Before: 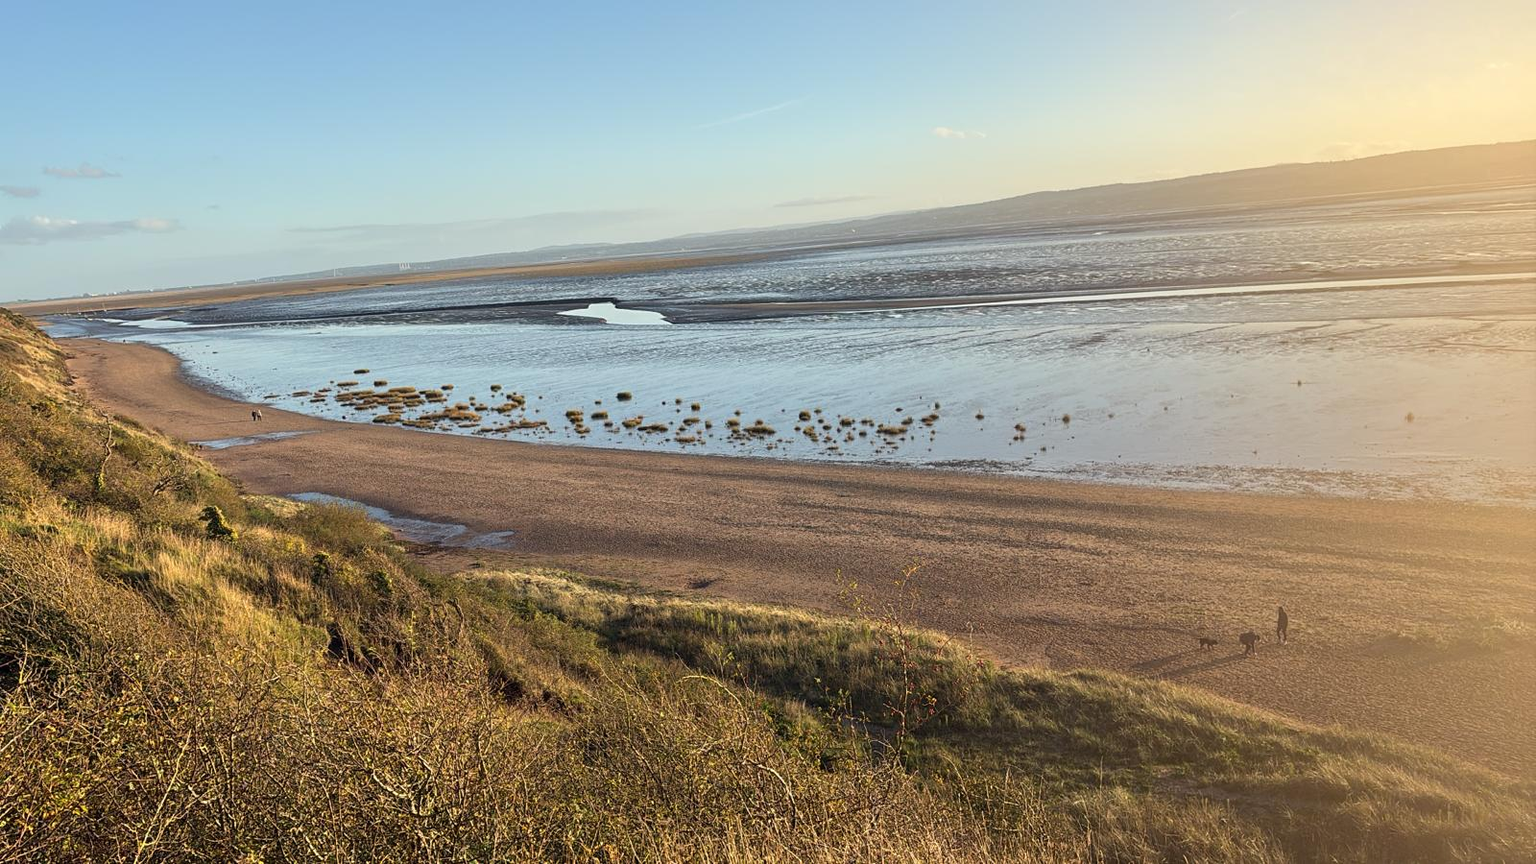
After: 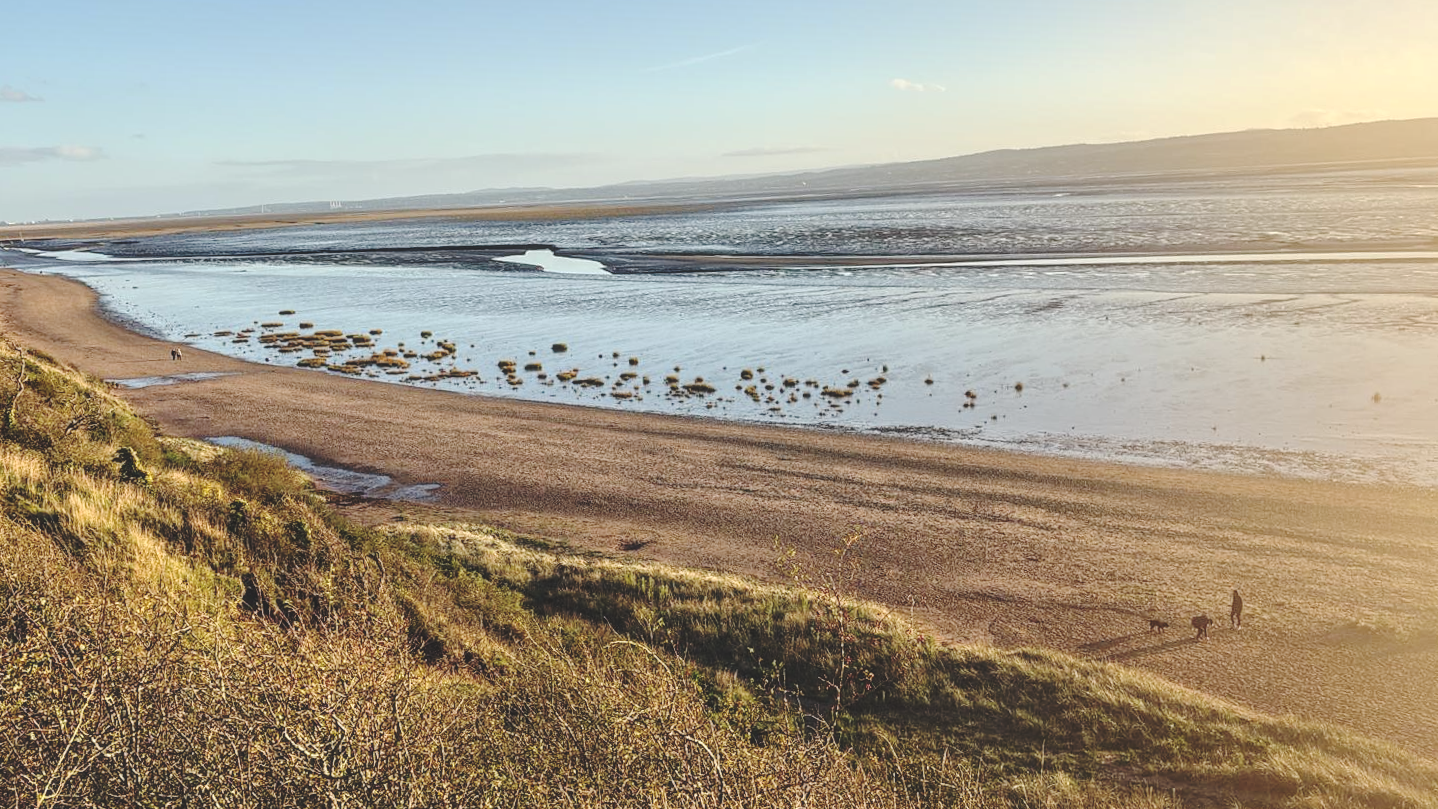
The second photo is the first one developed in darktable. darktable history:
crop and rotate: angle -1.96°, left 3.097%, top 4.154%, right 1.586%, bottom 0.529%
base curve: curves: ch0 [(0, 0.024) (0.055, 0.065) (0.121, 0.166) (0.236, 0.319) (0.693, 0.726) (1, 1)], preserve colors none
local contrast: detail 130%
